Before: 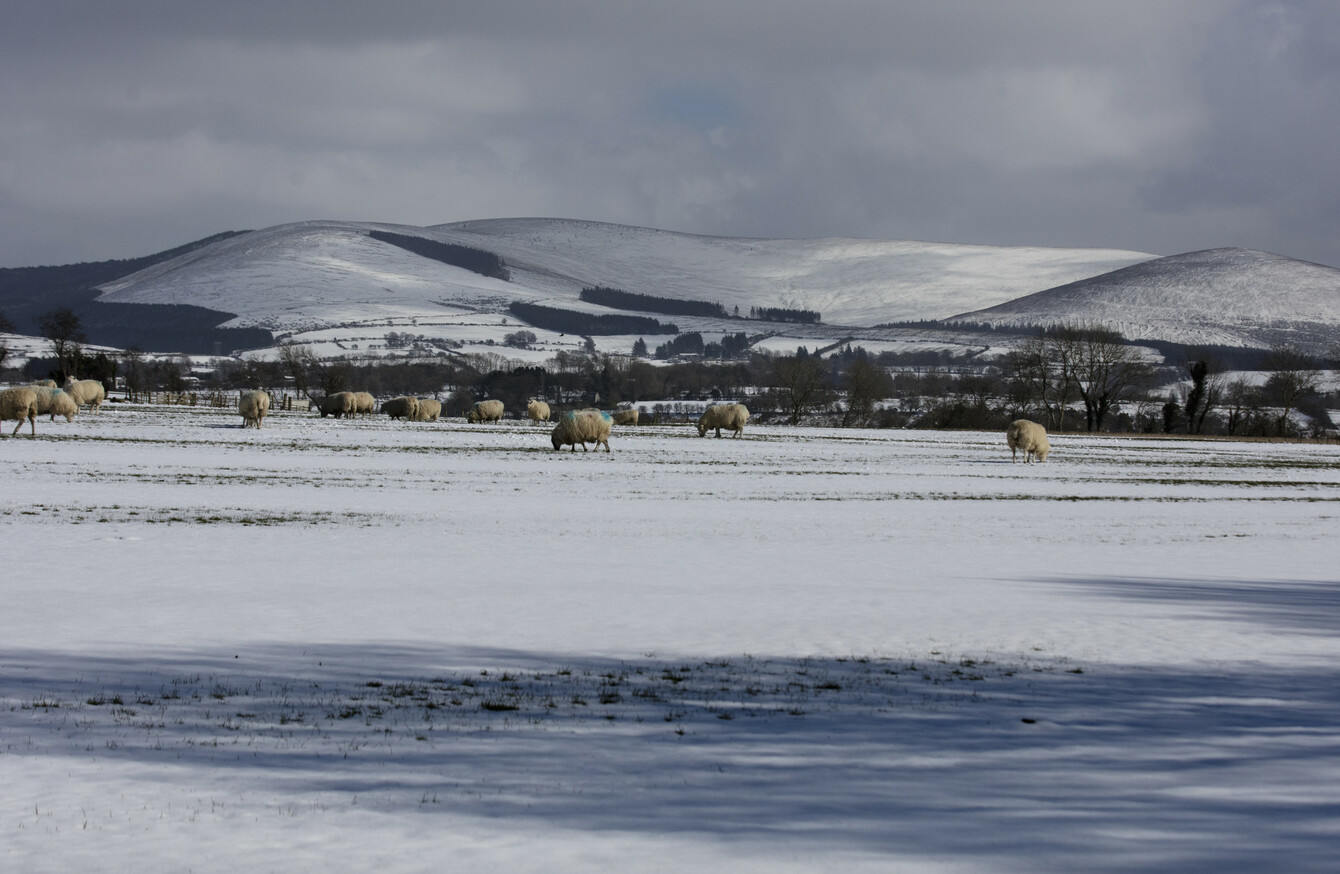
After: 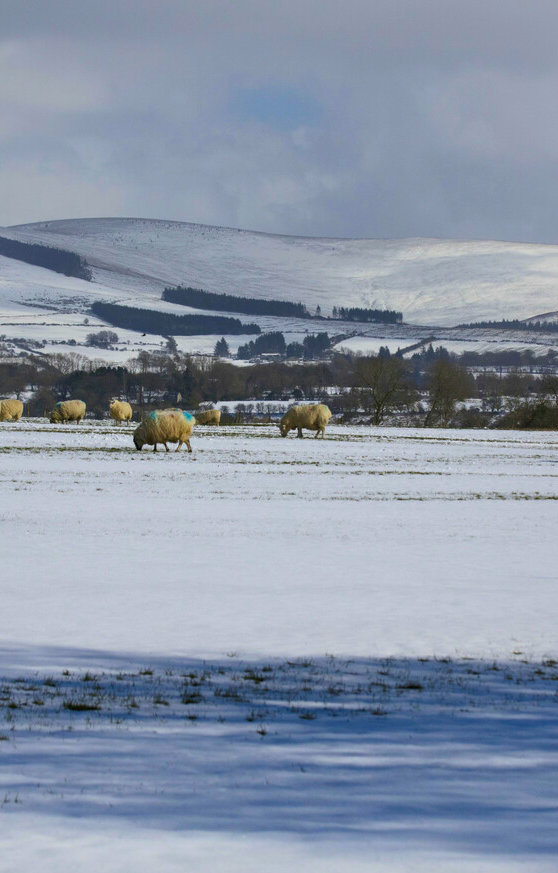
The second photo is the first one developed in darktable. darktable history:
contrast brightness saturation: contrast 0.2, brightness 0.16, saturation 0.22
shadows and highlights: on, module defaults
crop: left 31.229%, right 27.105%
color balance rgb: linear chroma grading › global chroma 15%, perceptual saturation grading › global saturation 30%
